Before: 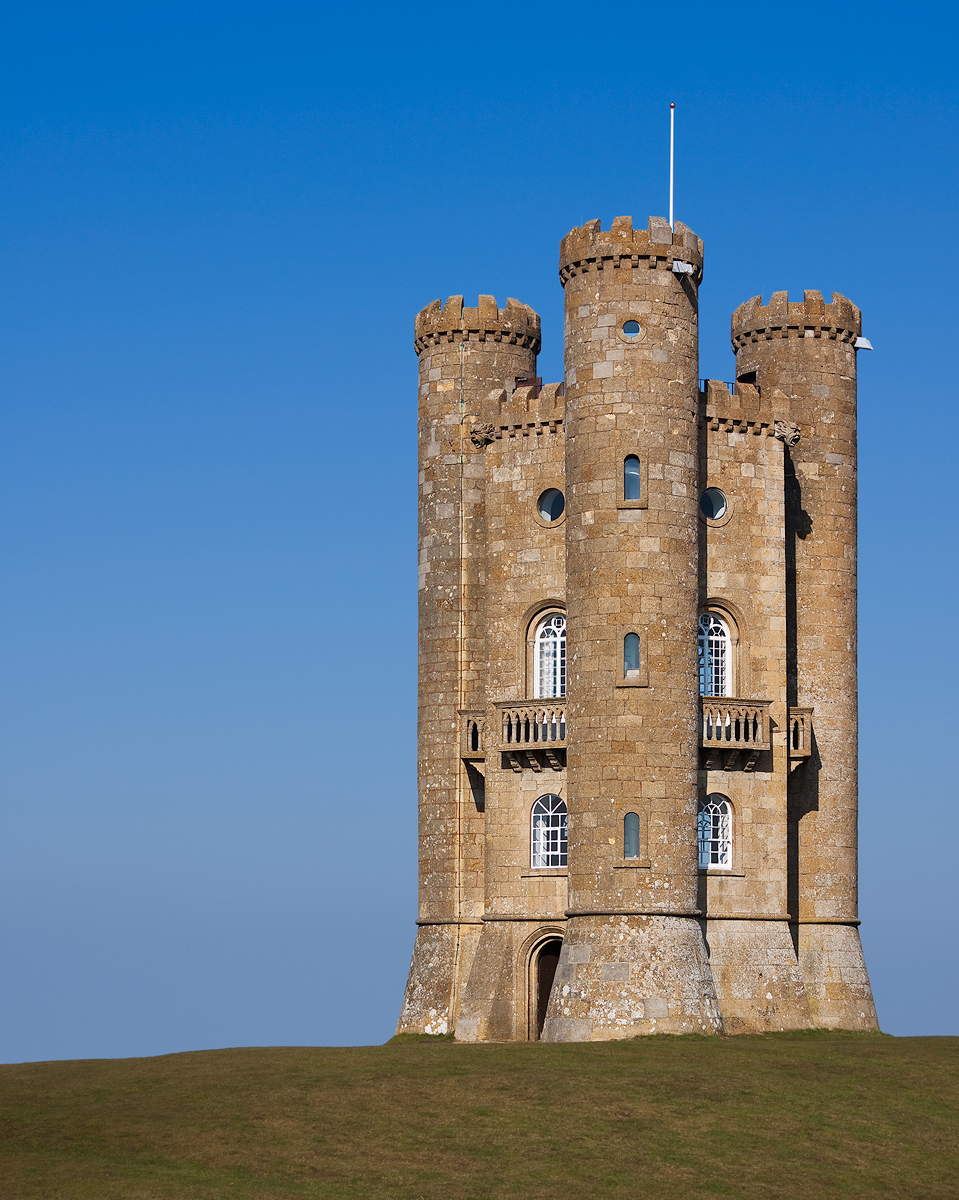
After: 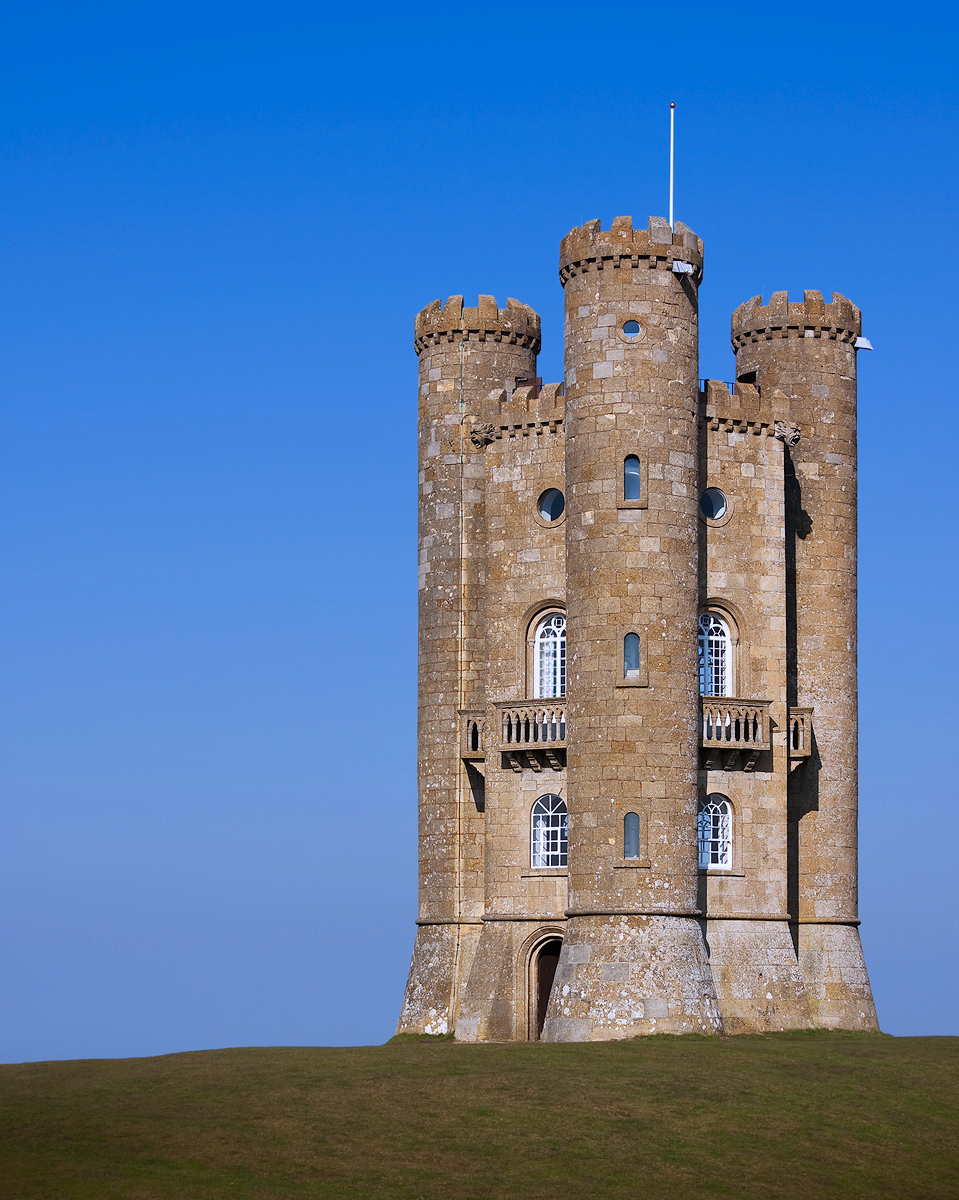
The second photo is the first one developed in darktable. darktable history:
white balance: red 0.967, blue 1.119, emerald 0.756
shadows and highlights: shadows -88.03, highlights -35.45, shadows color adjustment 99.15%, highlights color adjustment 0%, soften with gaussian
